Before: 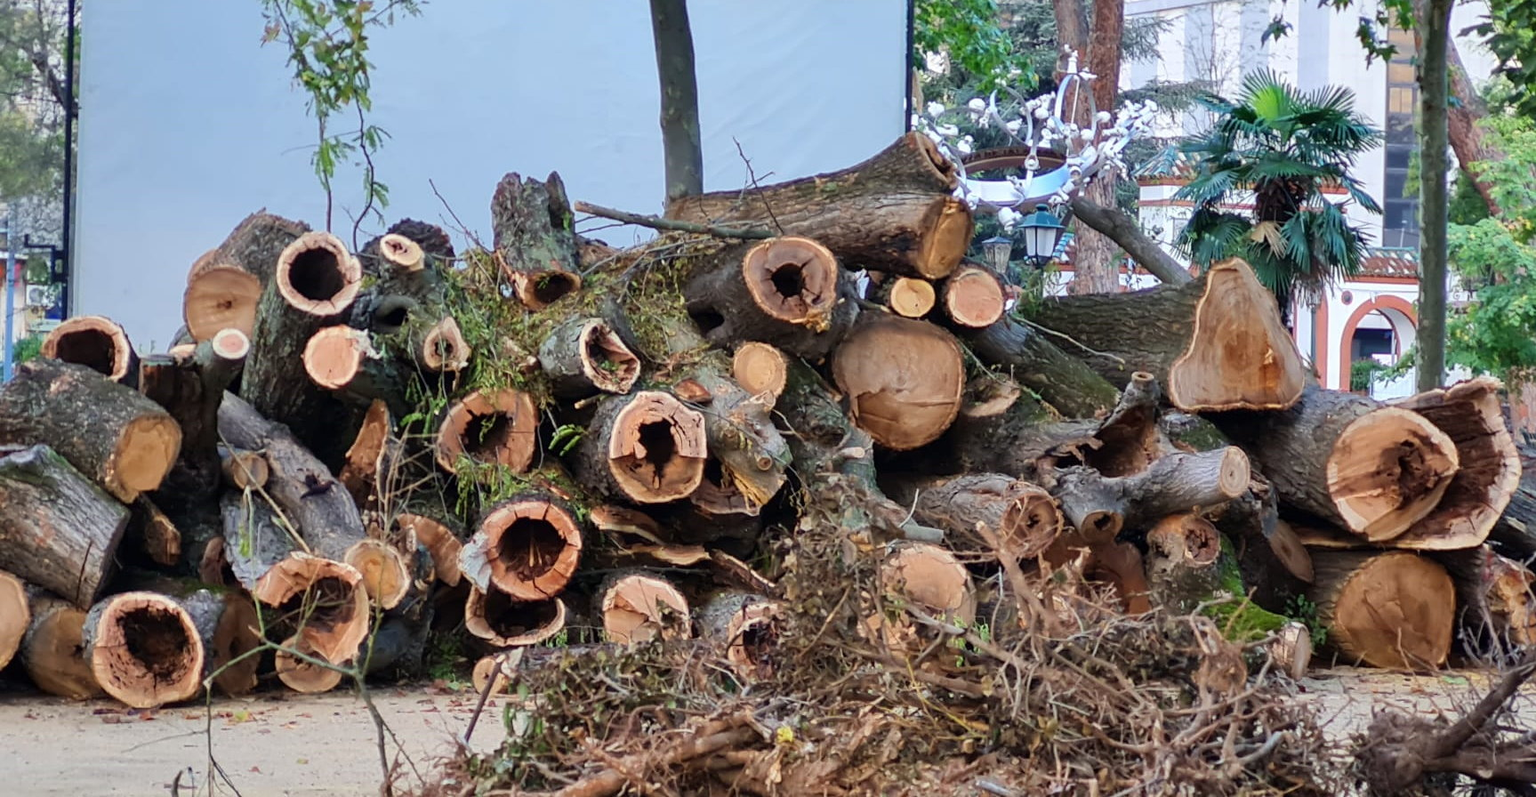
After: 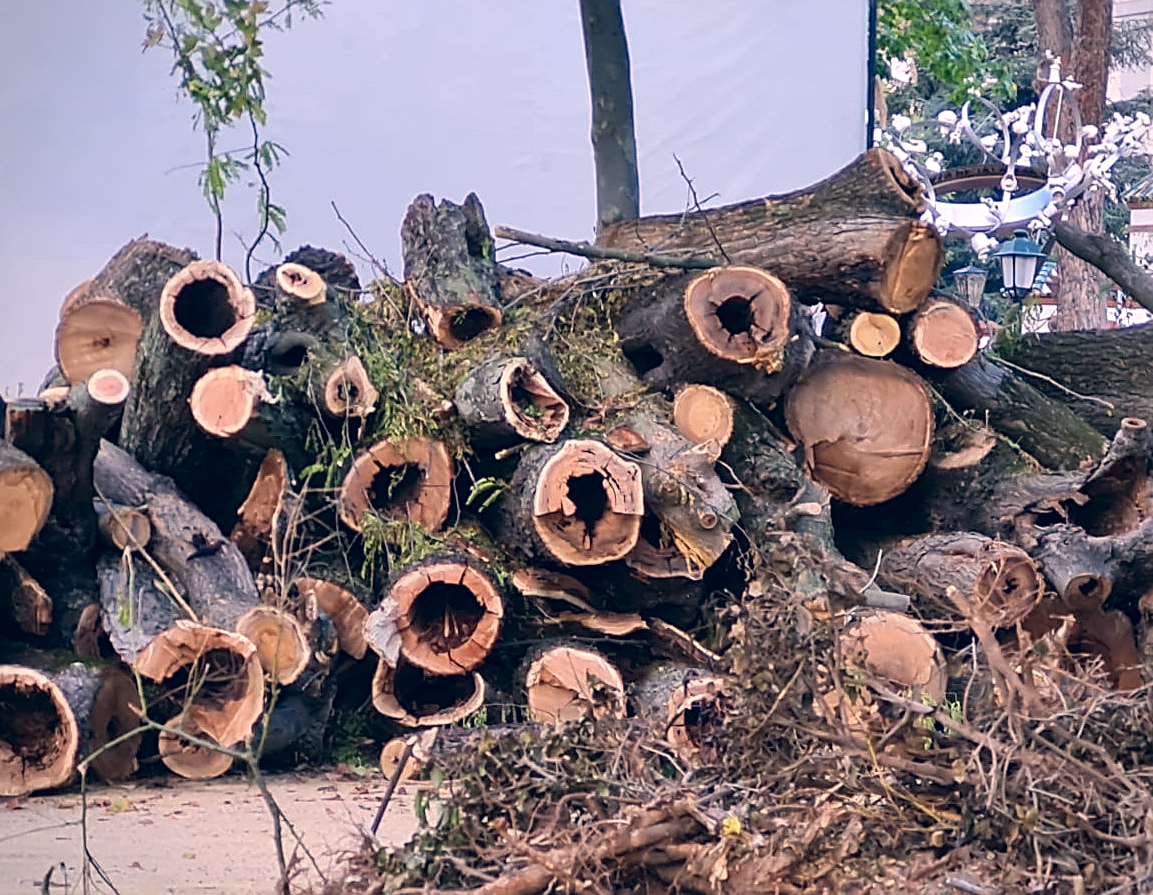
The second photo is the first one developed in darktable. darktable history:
crop and rotate: left 8.746%, right 24.482%
sharpen: on, module defaults
vignetting: fall-off start 97.32%, fall-off radius 77.98%, width/height ratio 1.112
levels: black 0.081%, levels [0, 0.476, 0.951]
color correction: highlights a* 14.31, highlights b* 5.98, shadows a* -5.38, shadows b* -15.25, saturation 0.855
